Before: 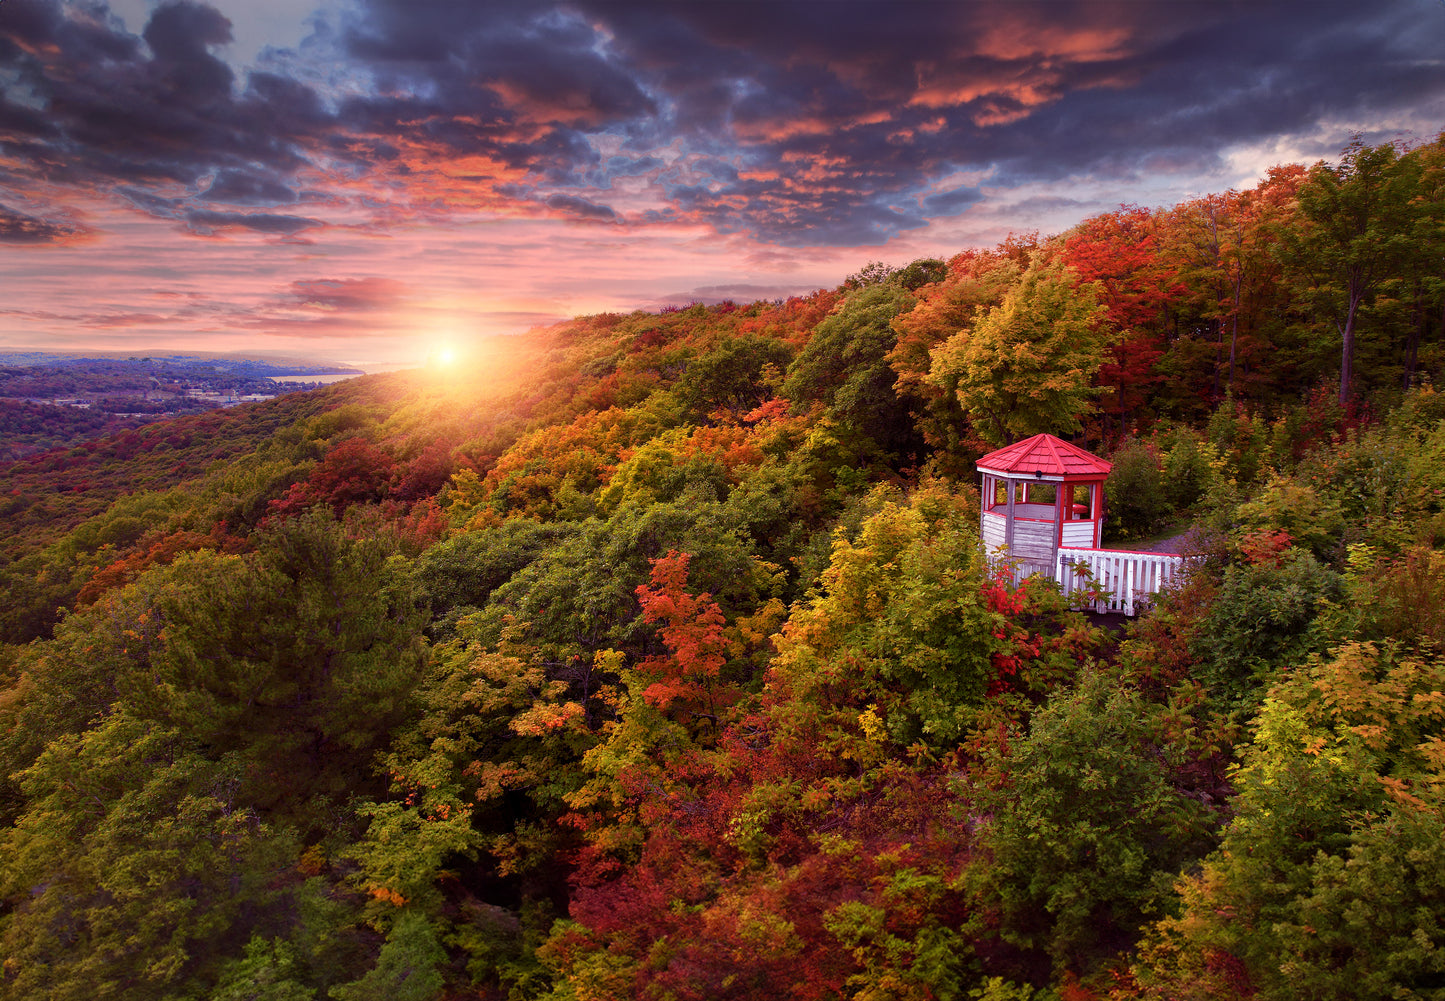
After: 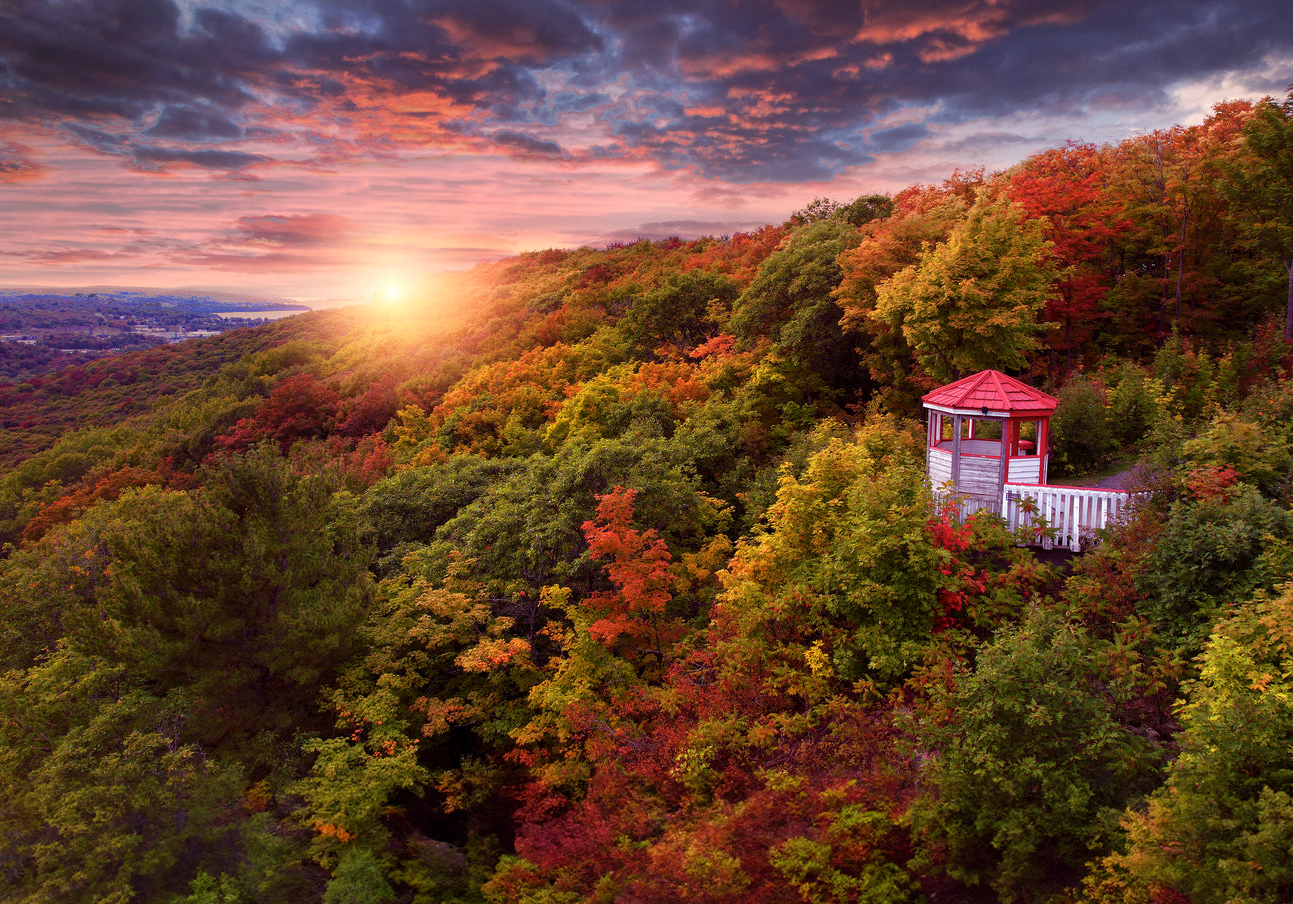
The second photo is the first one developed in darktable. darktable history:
tone equalizer: smoothing diameter 24.99%, edges refinement/feathering 10.61, preserve details guided filter
crop: left 3.741%, top 6.396%, right 6.725%, bottom 3.199%
